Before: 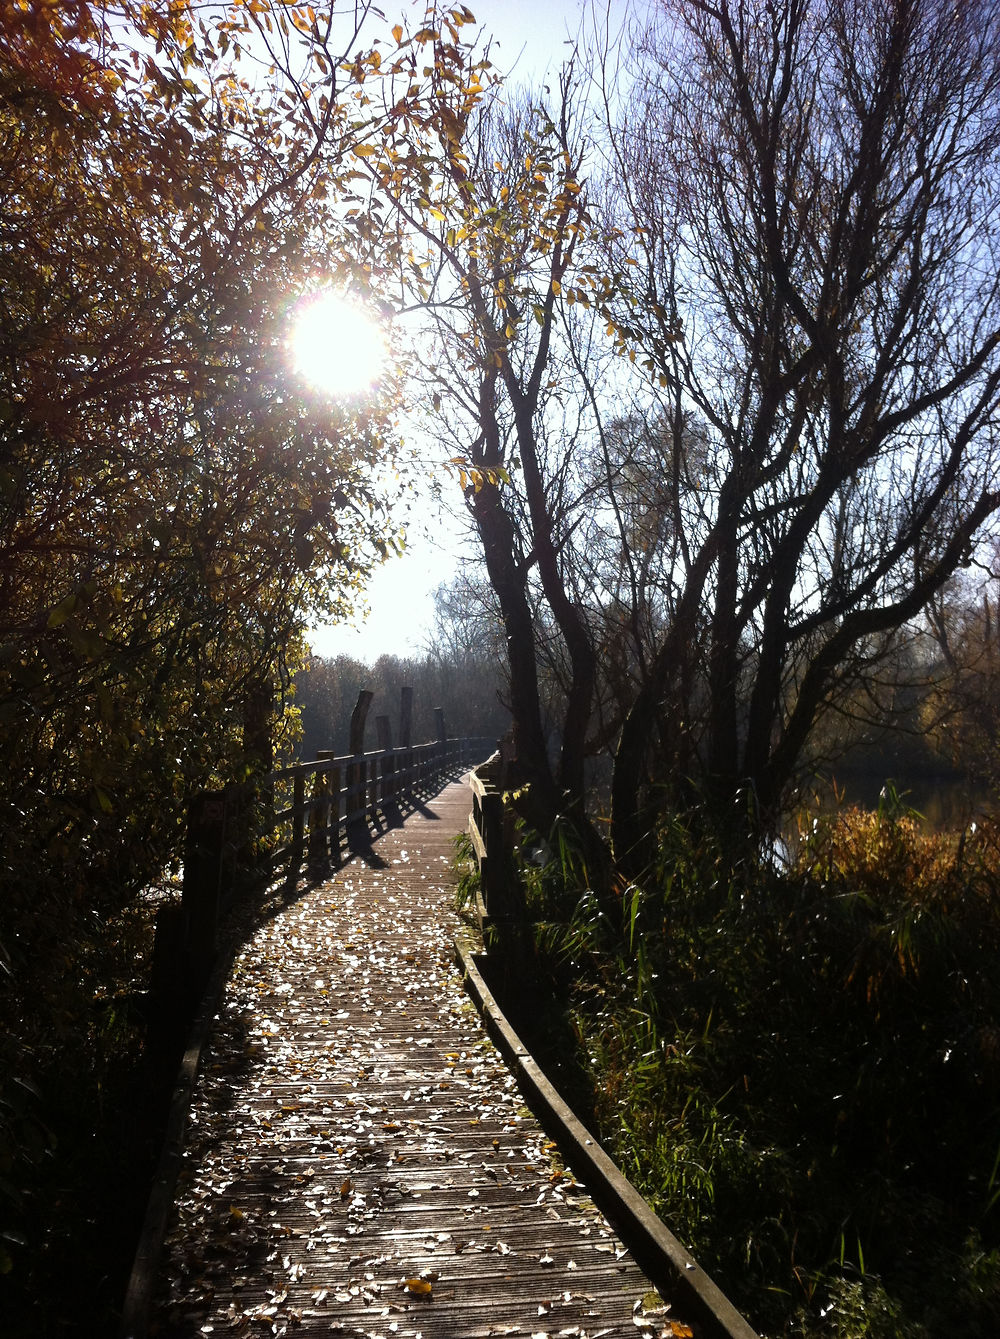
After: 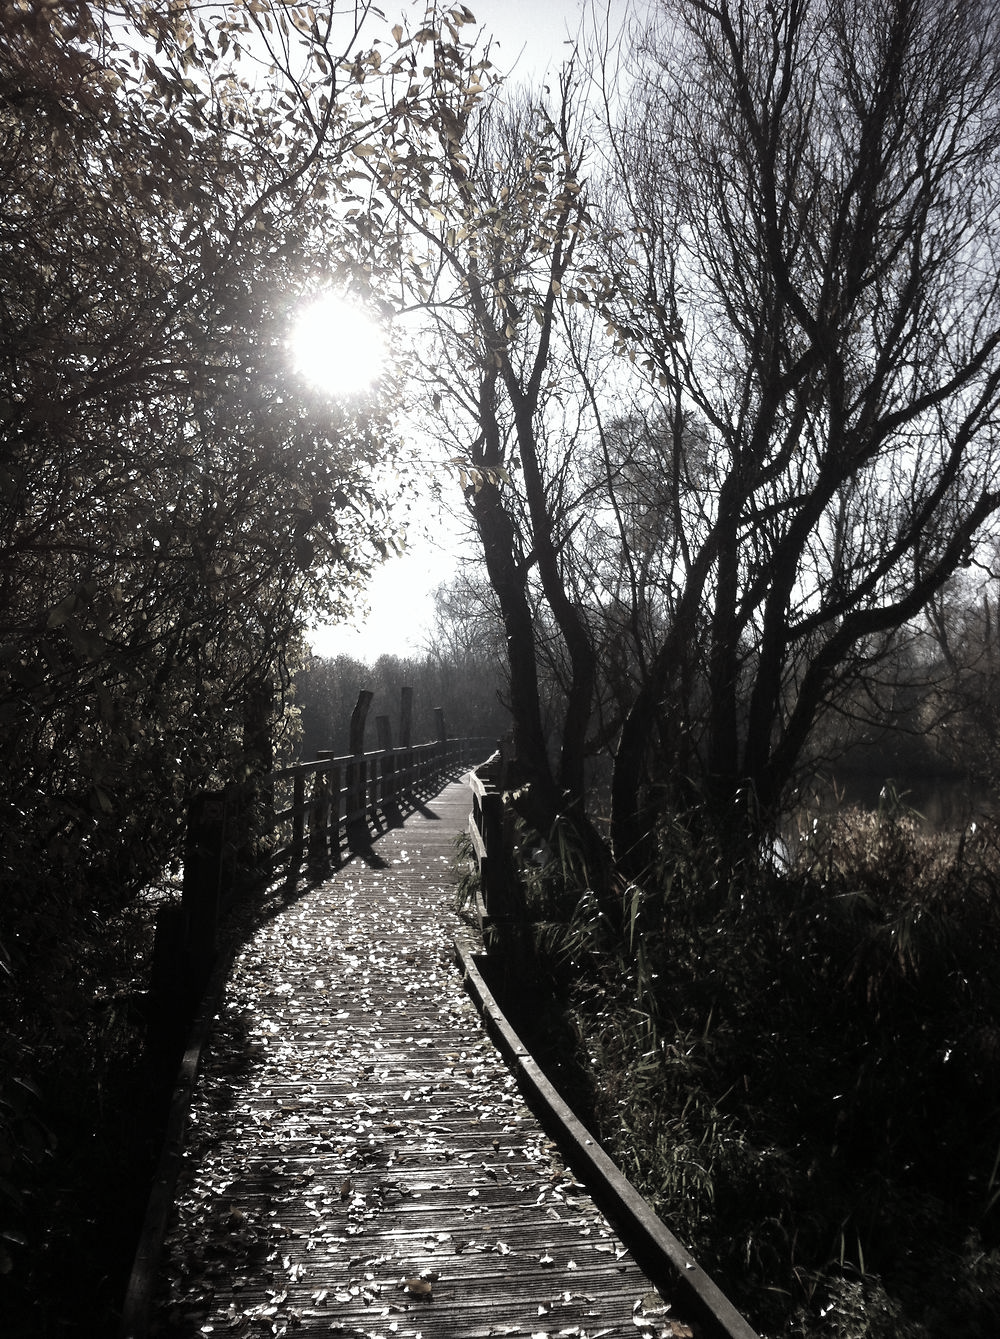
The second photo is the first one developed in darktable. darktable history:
color correction: highlights b* 0.028, saturation 0.233
tone equalizer: edges refinement/feathering 500, mask exposure compensation -1.57 EV, preserve details no
